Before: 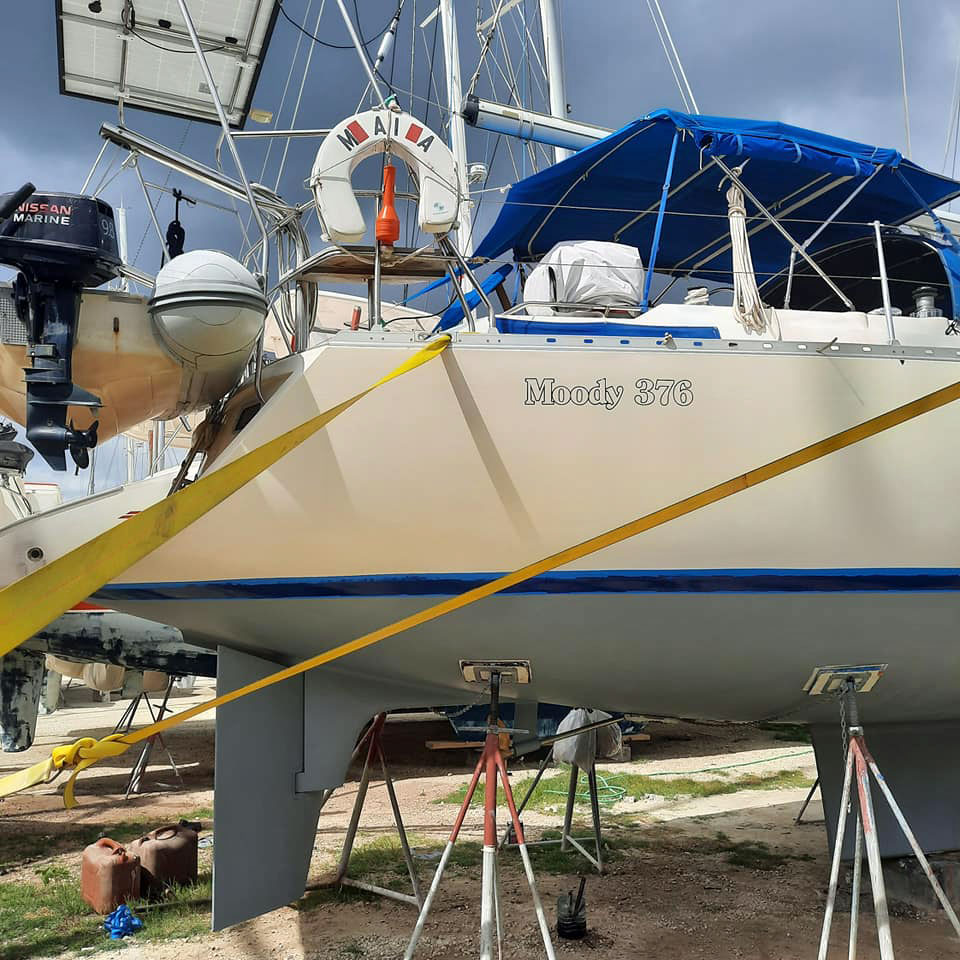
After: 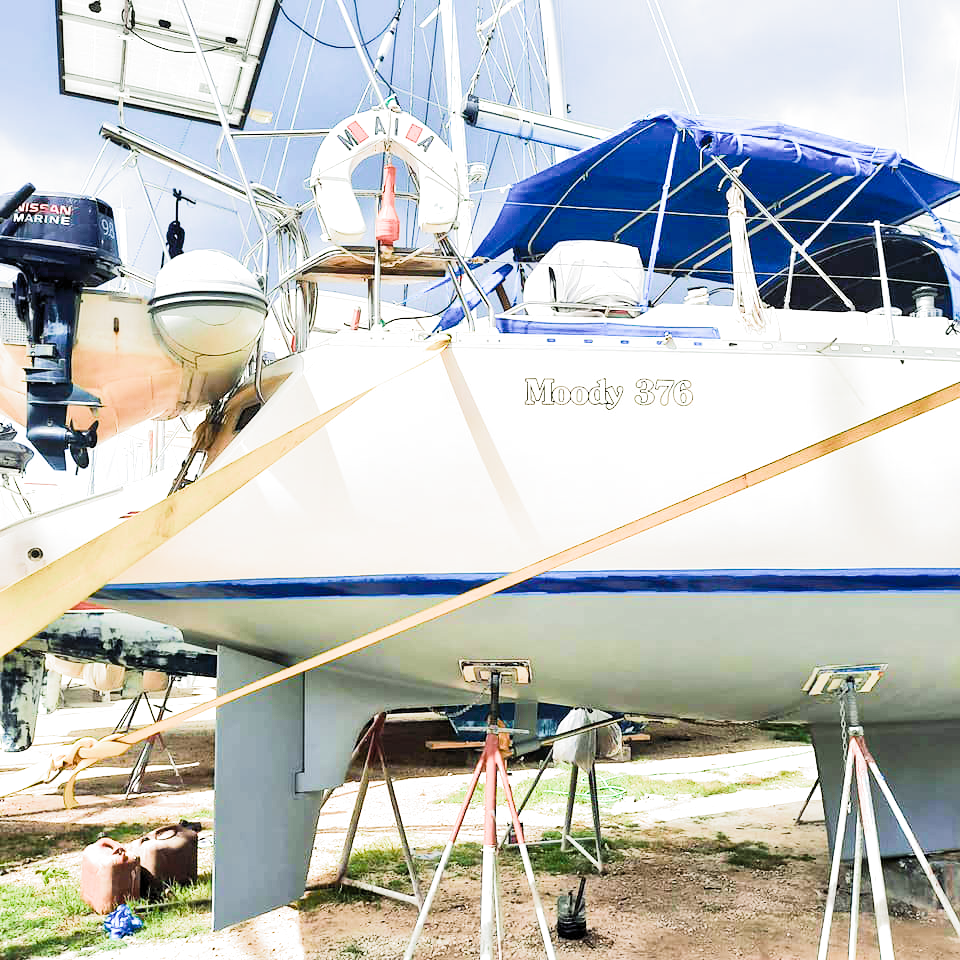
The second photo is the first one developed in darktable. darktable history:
color zones: curves: ch1 [(0.077, 0.436) (0.25, 0.5) (0.75, 0.5)]
color balance rgb: shadows lift › luminance -4.759%, shadows lift › chroma 1.172%, shadows lift › hue 218.31°, highlights gain › chroma 0.175%, highlights gain › hue 332.81°, perceptual saturation grading › global saturation 0.824%, perceptual saturation grading › highlights -32.041%, perceptual saturation grading › mid-tones 5.812%, perceptual saturation grading › shadows 17.048%, perceptual brilliance grading › global brilliance 34.397%, perceptual brilliance grading › highlights 49.762%, perceptual brilliance grading › mid-tones 59.946%, perceptual brilliance grading › shadows 34.953%, global vibrance 20%
exposure: black level correction 0.001, exposure 0.498 EV, compensate highlight preservation false
filmic rgb: black relative exposure -6.95 EV, white relative exposure 5.68 EV, hardness 2.86, color science v5 (2021), contrast in shadows safe, contrast in highlights safe
